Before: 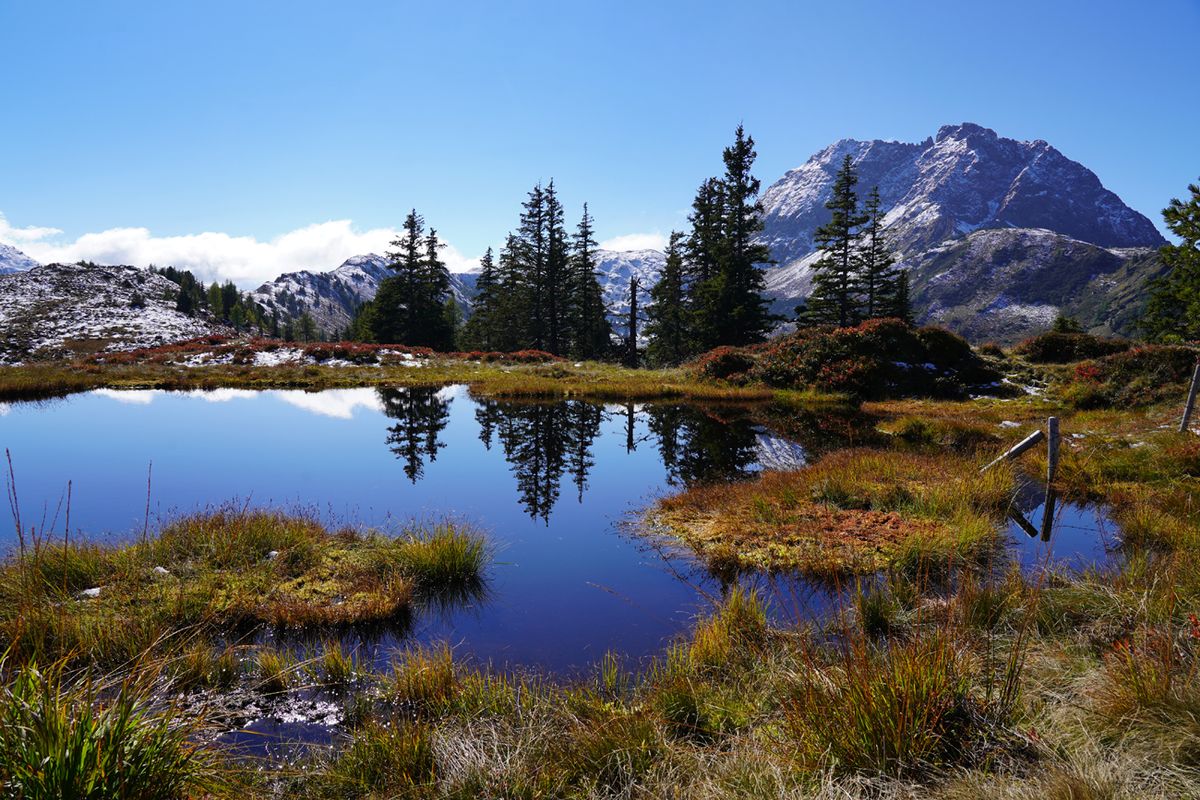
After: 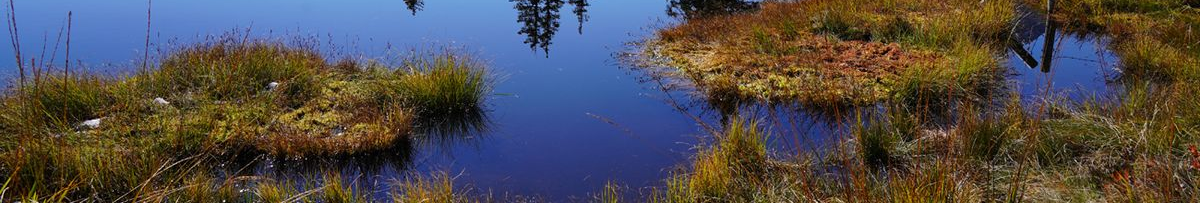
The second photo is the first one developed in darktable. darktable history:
crop and rotate: top 58.806%, bottom 15.79%
